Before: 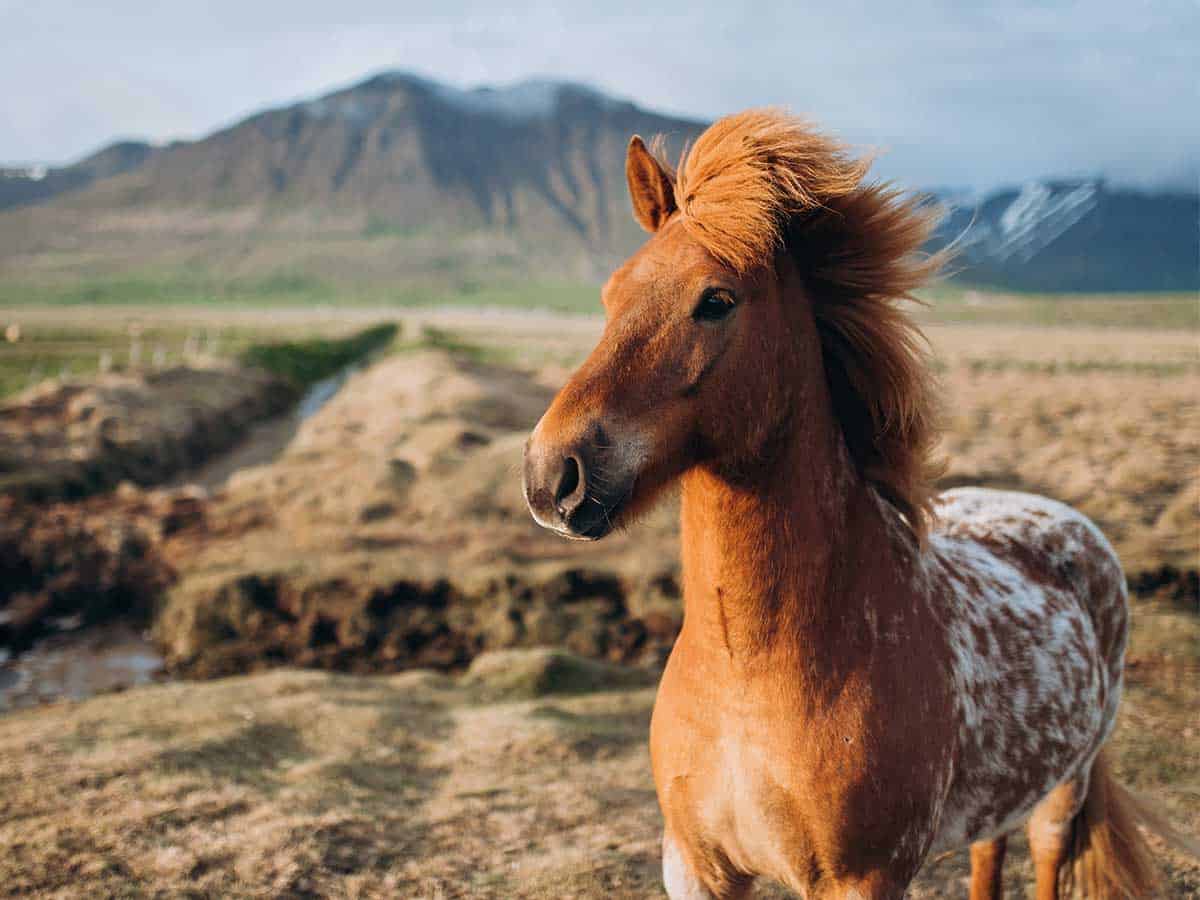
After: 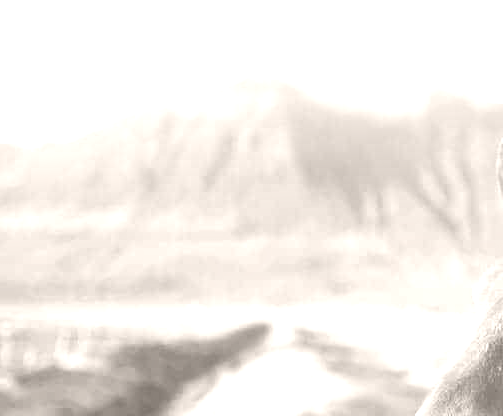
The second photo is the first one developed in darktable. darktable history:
colorize: hue 34.49°, saturation 35.33%, source mix 100%, lightness 55%, version 1
bloom: on, module defaults
crop and rotate: left 10.817%, top 0.062%, right 47.194%, bottom 53.626%
color correction: highlights b* 3
